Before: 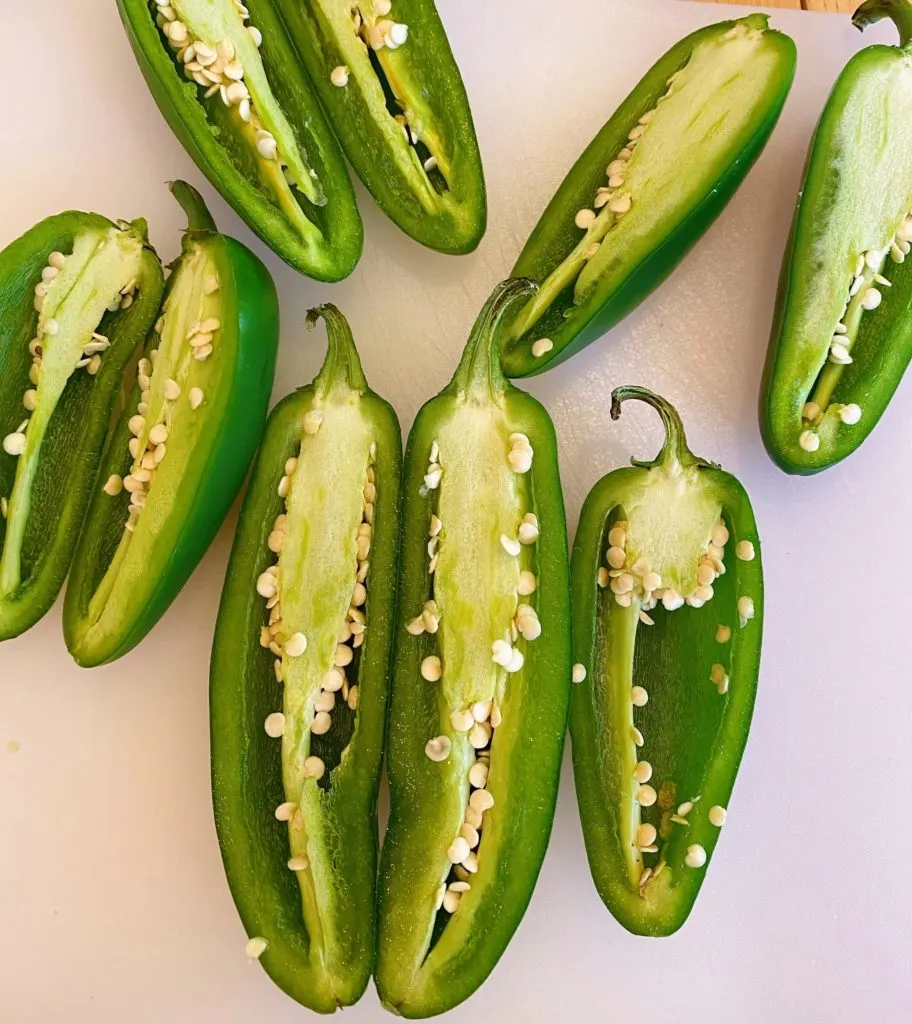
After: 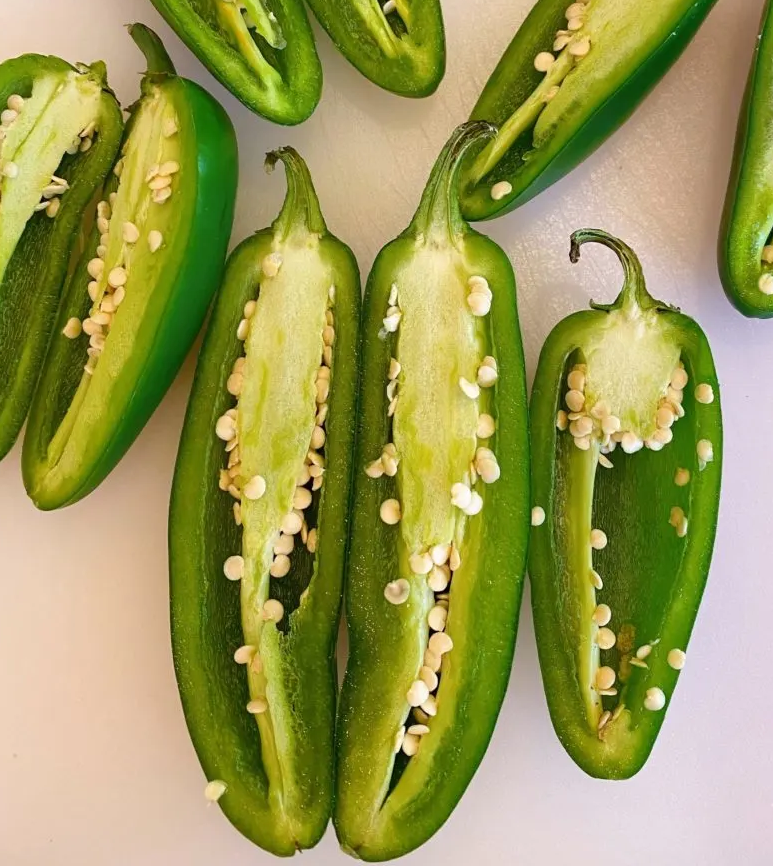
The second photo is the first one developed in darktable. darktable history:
crop and rotate: left 4.566%, top 15.379%, right 10.654%
